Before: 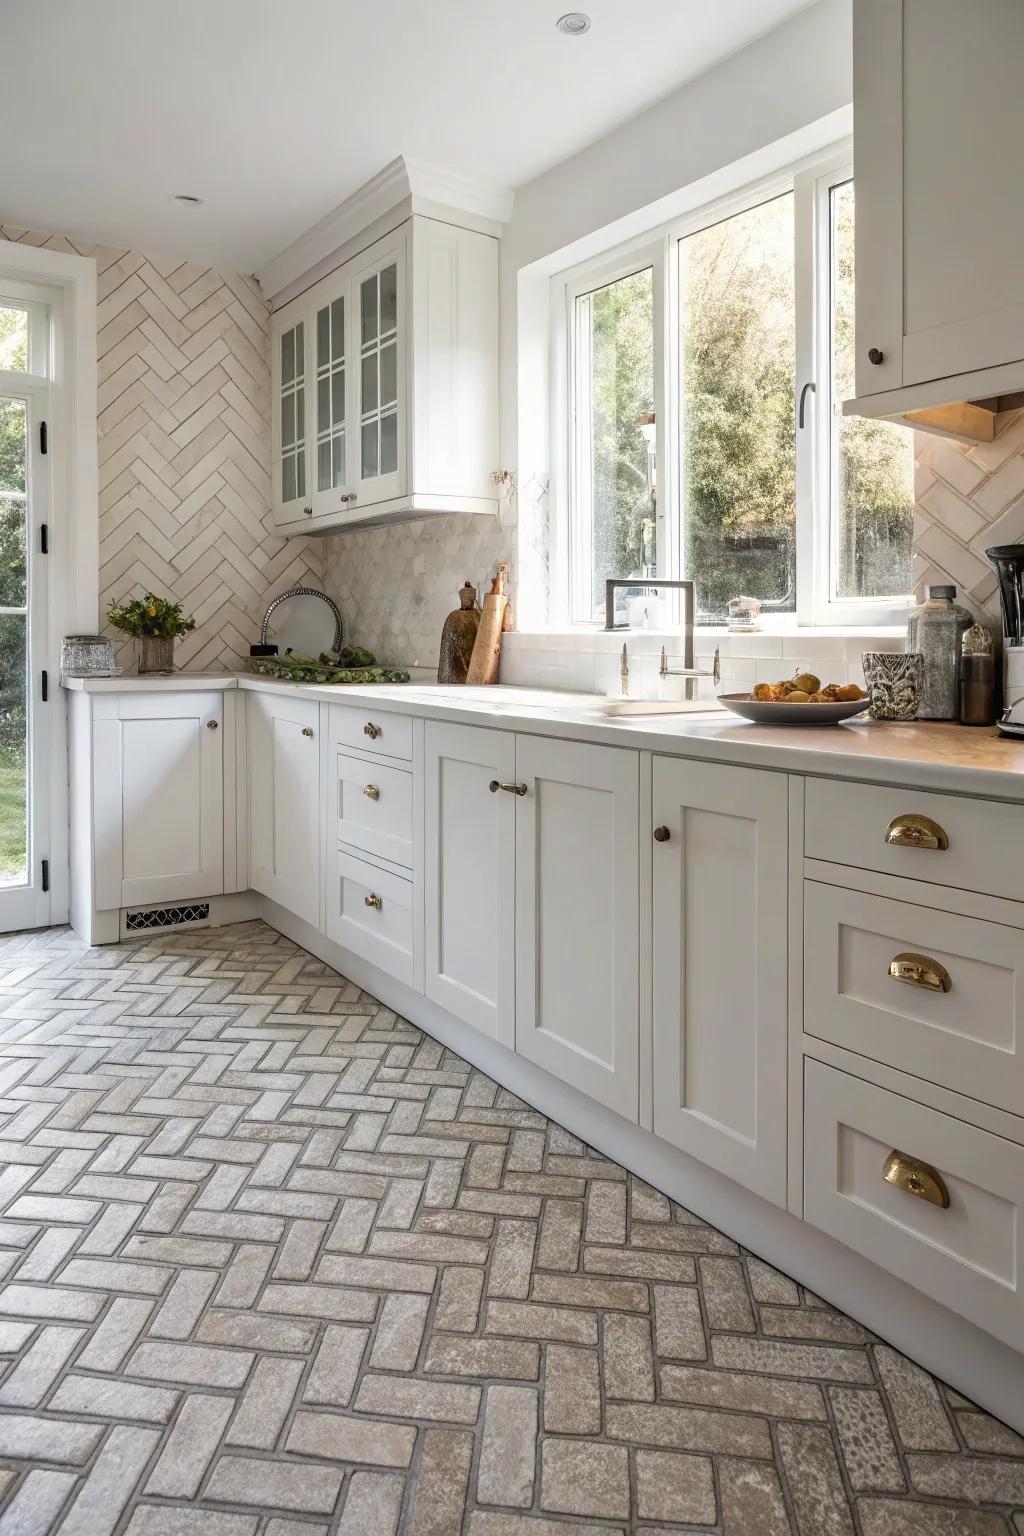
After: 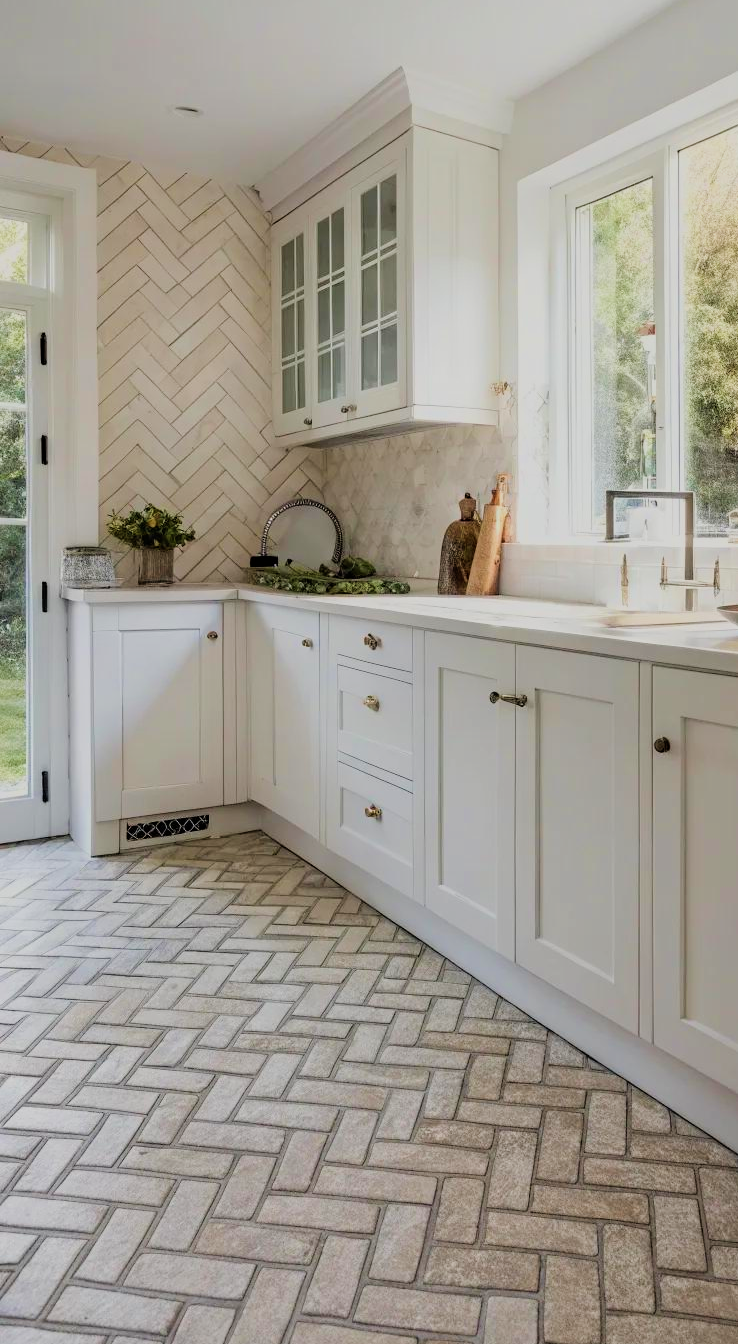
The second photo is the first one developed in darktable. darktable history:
crop: top 5.803%, right 27.864%, bottom 5.804%
filmic rgb: black relative exposure -7.65 EV, white relative exposure 4.56 EV, hardness 3.61
velvia: strength 39.63%
